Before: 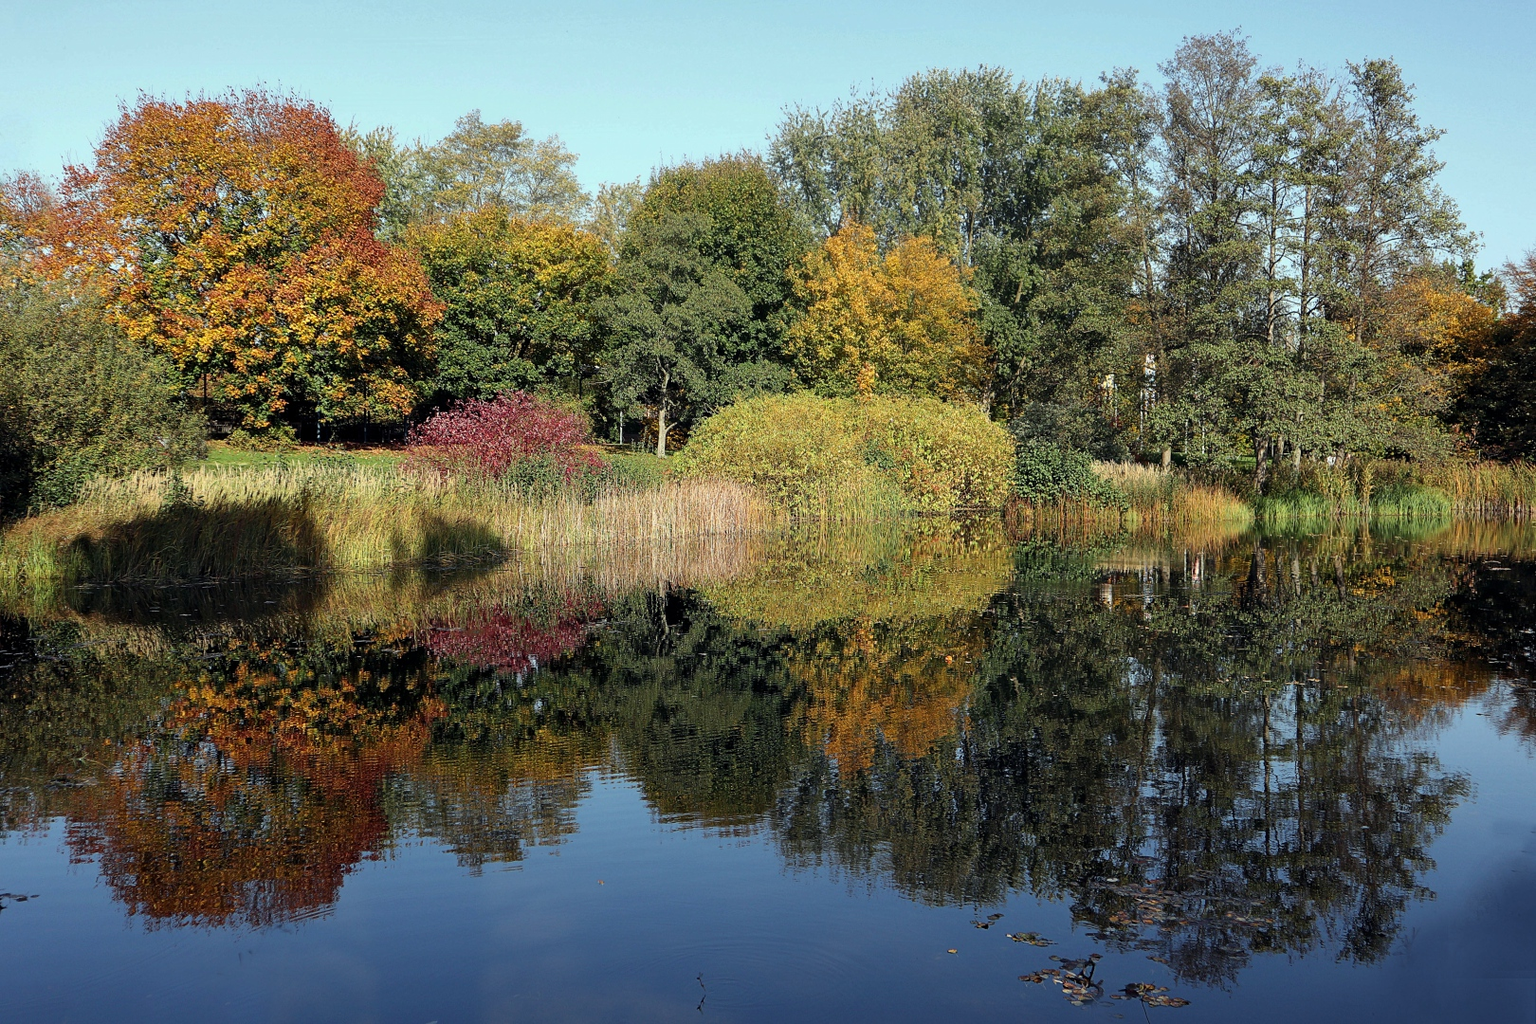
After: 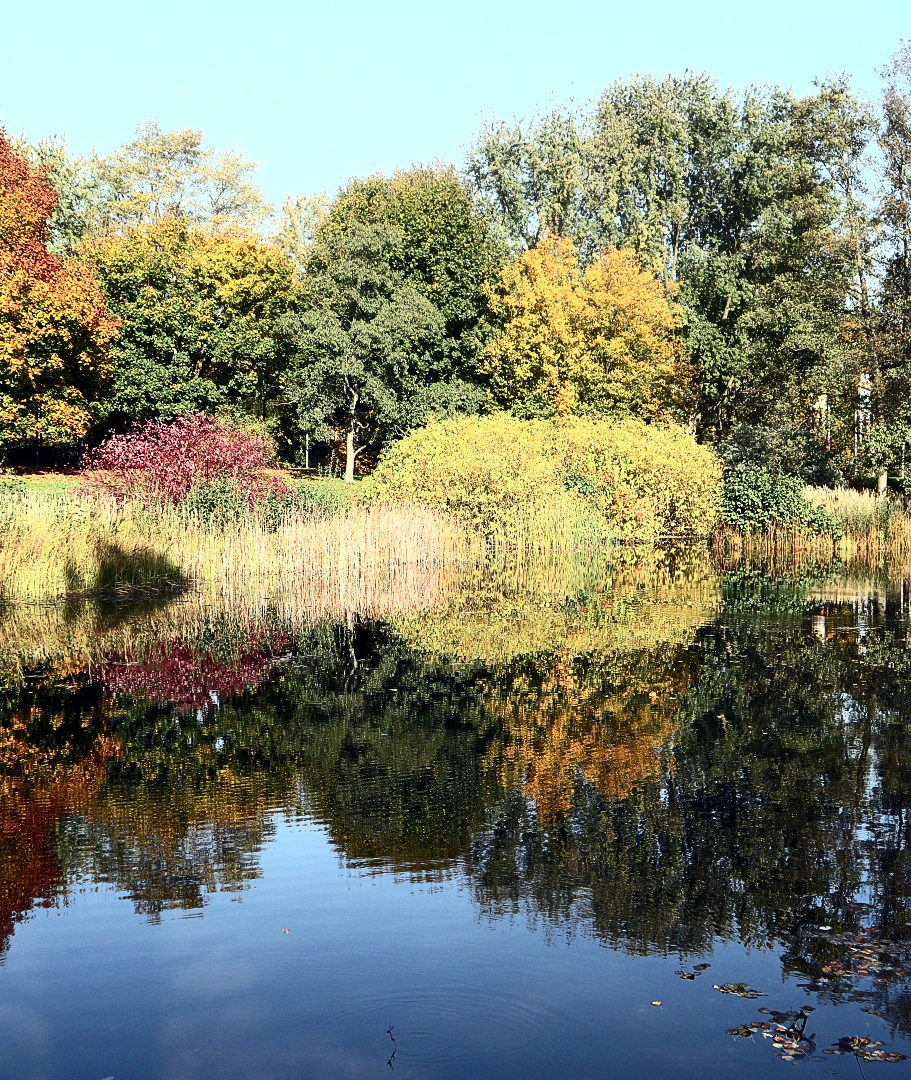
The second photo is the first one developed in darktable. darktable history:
crop: left 21.496%, right 22.254%
rgb levels: preserve colors max RGB
exposure: exposure 0.496 EV, compensate highlight preservation false
contrast brightness saturation: contrast 0.39, brightness 0.1
